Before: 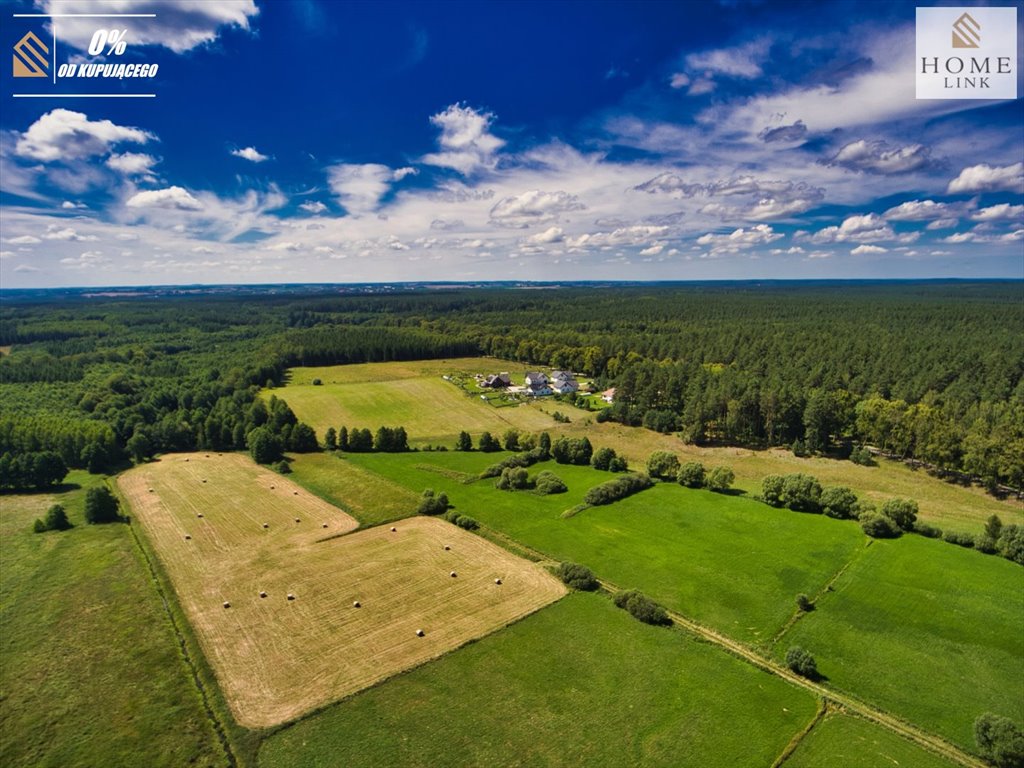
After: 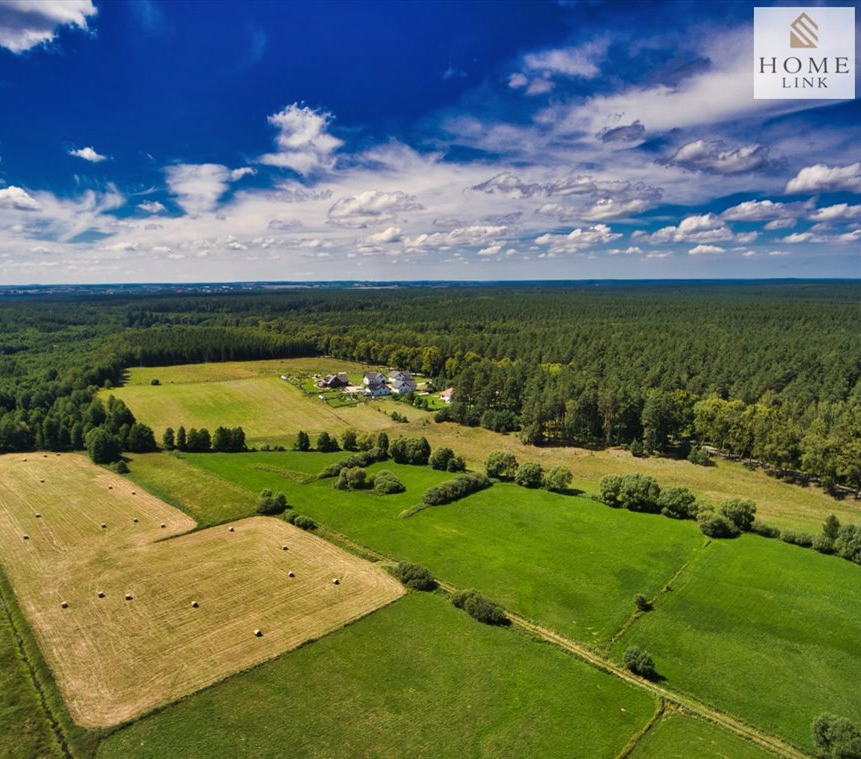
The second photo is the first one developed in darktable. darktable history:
crop: left 15.88%
shadows and highlights: low approximation 0.01, soften with gaussian
